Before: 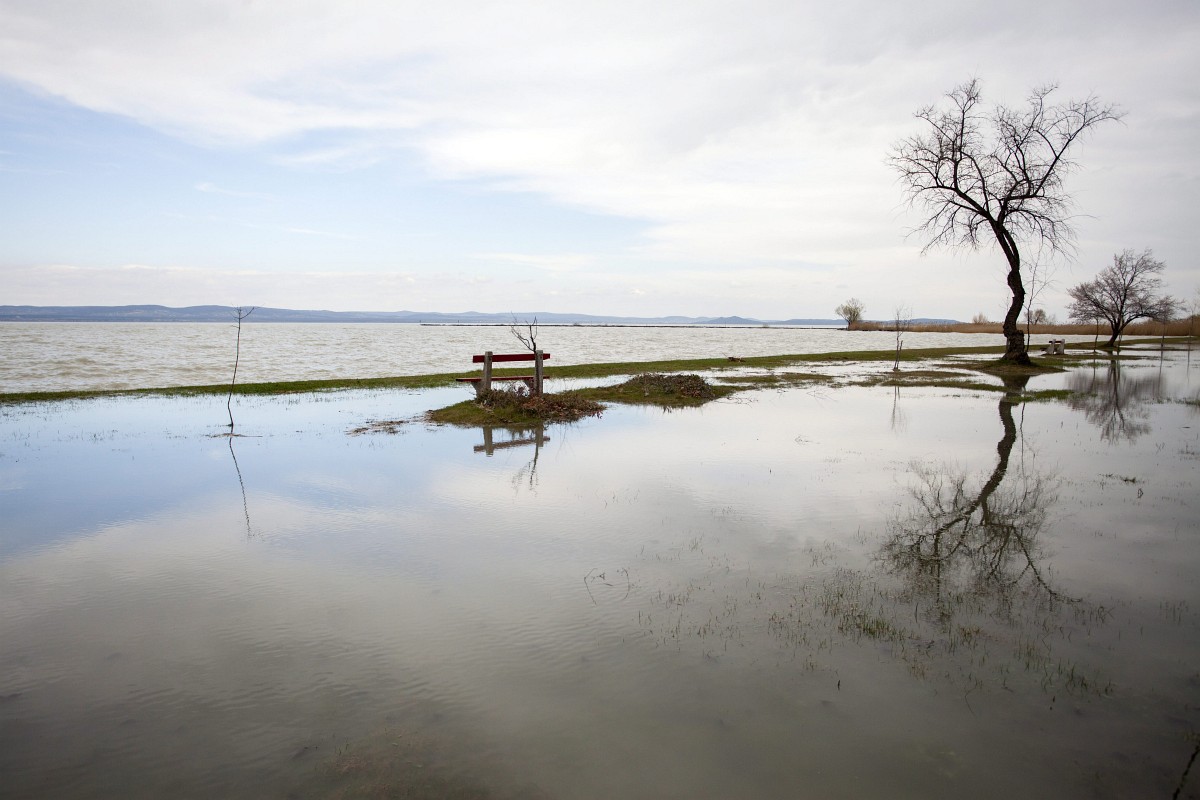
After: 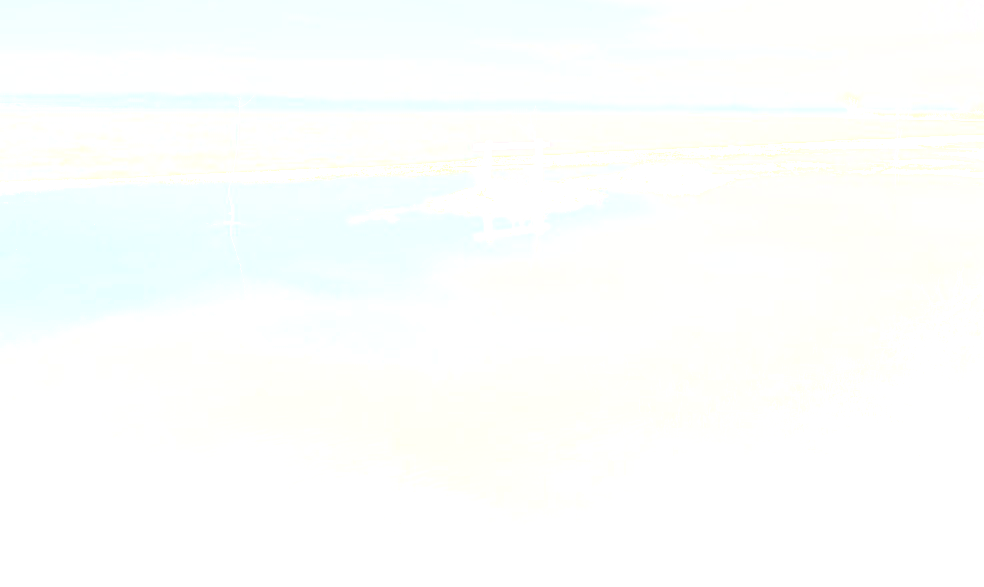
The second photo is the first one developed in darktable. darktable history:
bloom: size 25%, threshold 5%, strength 90%
rgb curve: curves: ch0 [(0, 0) (0.21, 0.15) (0.24, 0.21) (0.5, 0.75) (0.75, 0.96) (0.89, 0.99) (1, 1)]; ch1 [(0, 0.02) (0.21, 0.13) (0.25, 0.2) (0.5, 0.67) (0.75, 0.9) (0.89, 0.97) (1, 1)]; ch2 [(0, 0.02) (0.21, 0.13) (0.25, 0.2) (0.5, 0.67) (0.75, 0.9) (0.89, 0.97) (1, 1)], compensate middle gray true
crop: top 26.531%, right 17.959%
contrast brightness saturation: contrast 0.39, brightness 0.53
